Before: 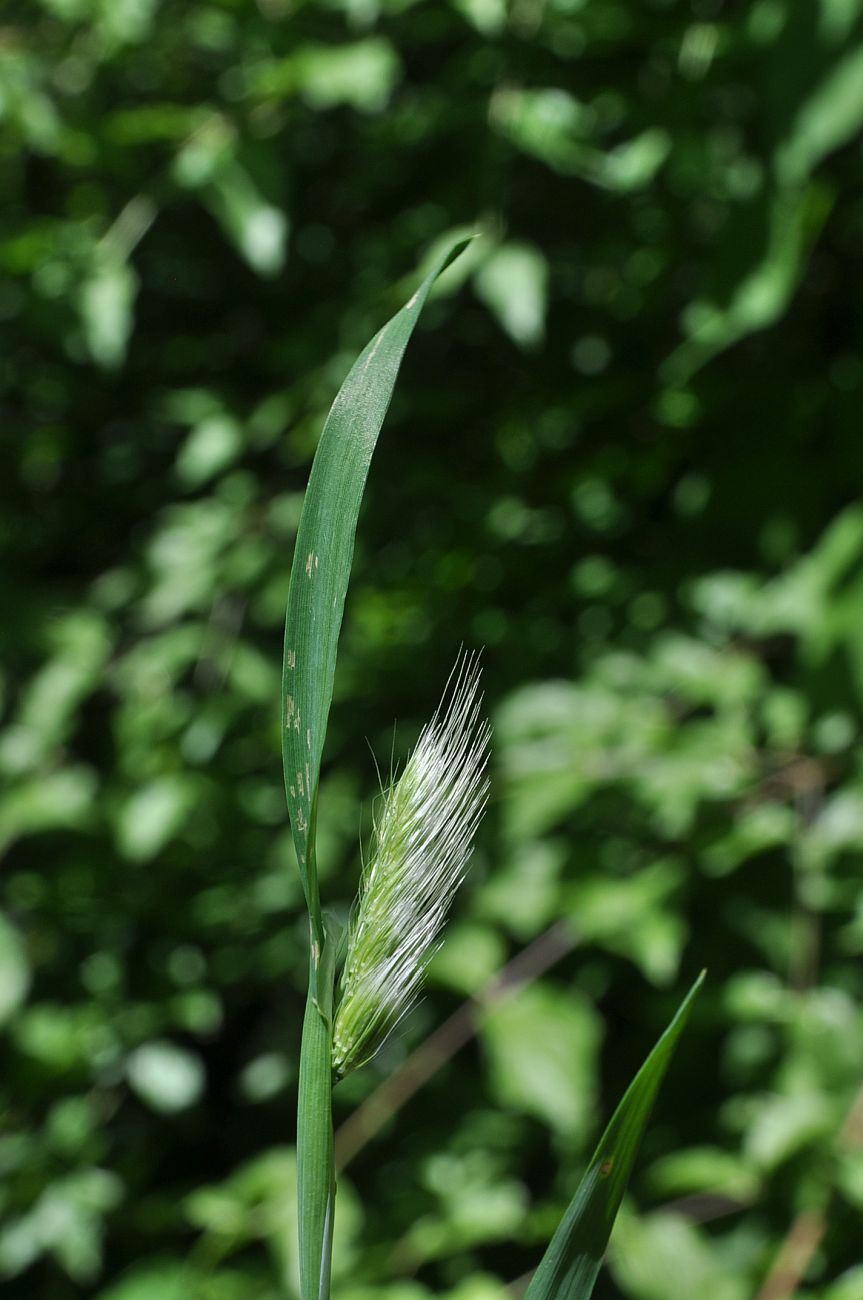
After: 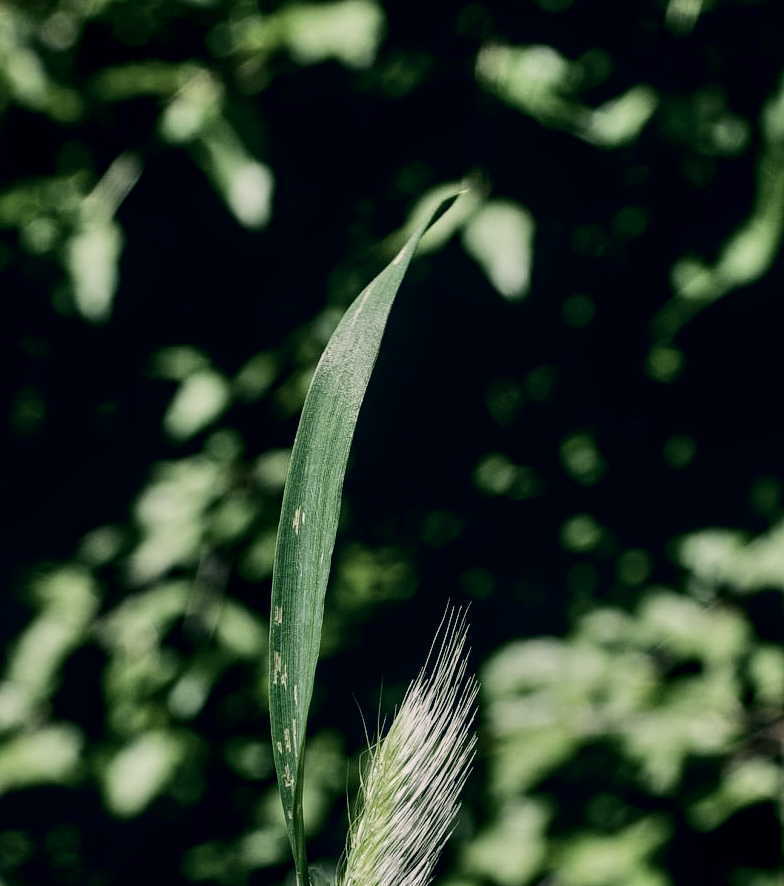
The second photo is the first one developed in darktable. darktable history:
crop: left 1.541%, top 3.418%, right 7.587%, bottom 28.411%
exposure: black level correction 0.013, compensate exposure bias true, compensate highlight preservation false
color correction: highlights a* 5.44, highlights b* 5.3, shadows a* -4.13, shadows b* -5.26
contrast brightness saturation: contrast 0.247, saturation -0.313
shadows and highlights: shadows 20.85, highlights -81.09, soften with gaussian
local contrast: on, module defaults
filmic rgb: black relative exposure -7.65 EV, white relative exposure 4.56 EV, hardness 3.61, contrast 1.105
